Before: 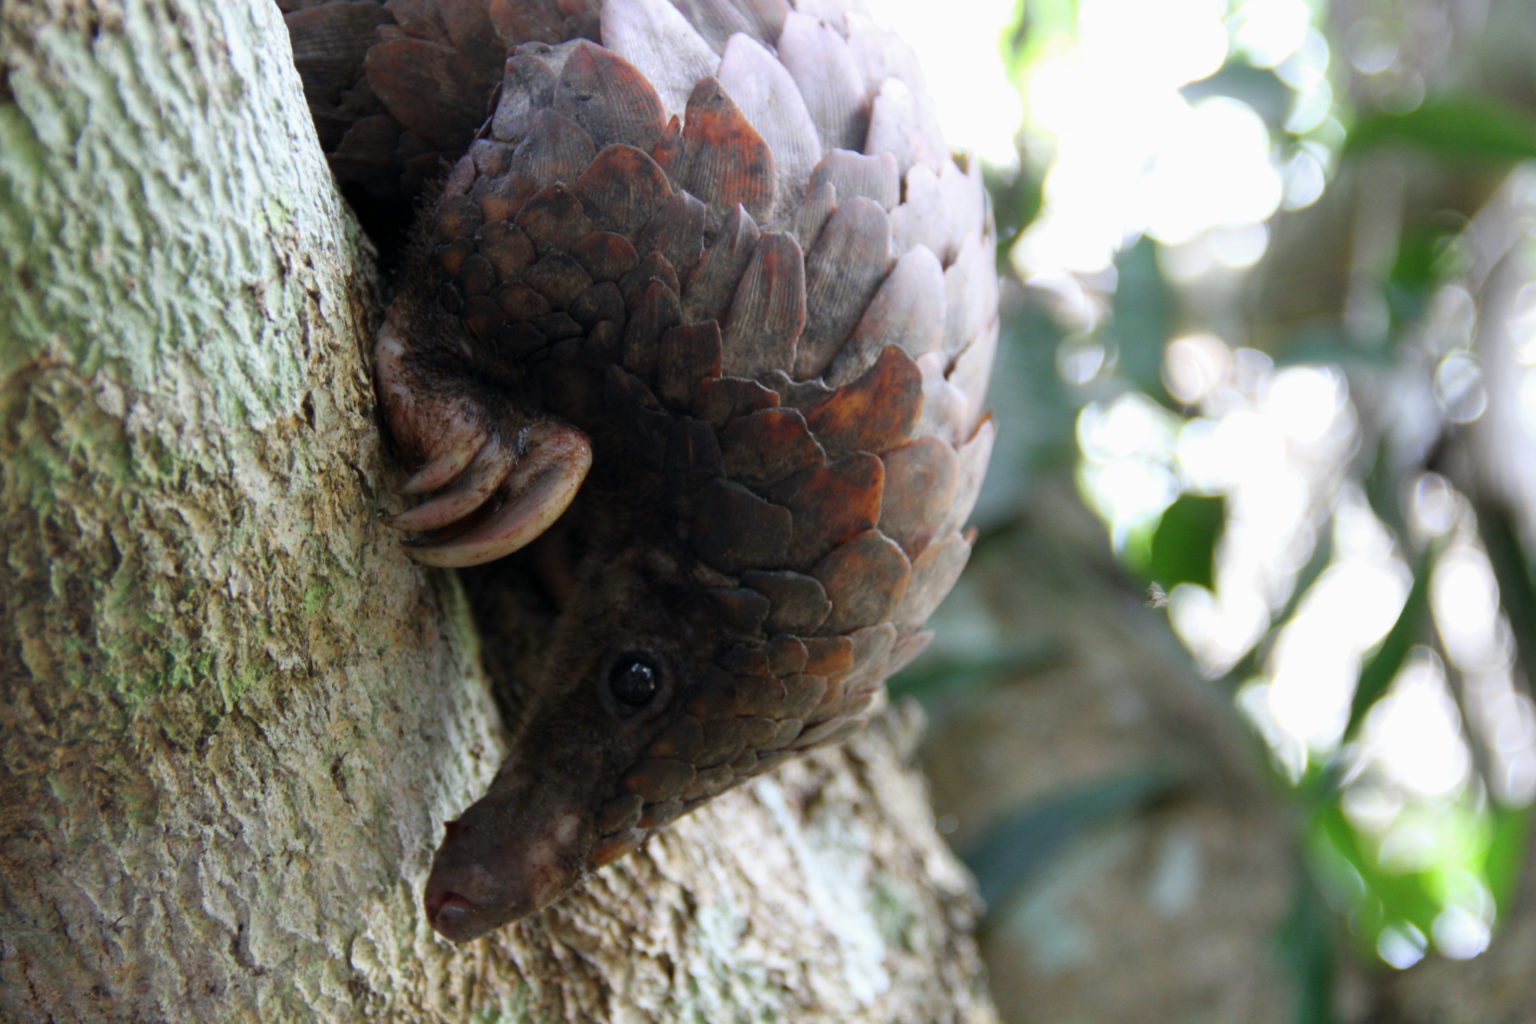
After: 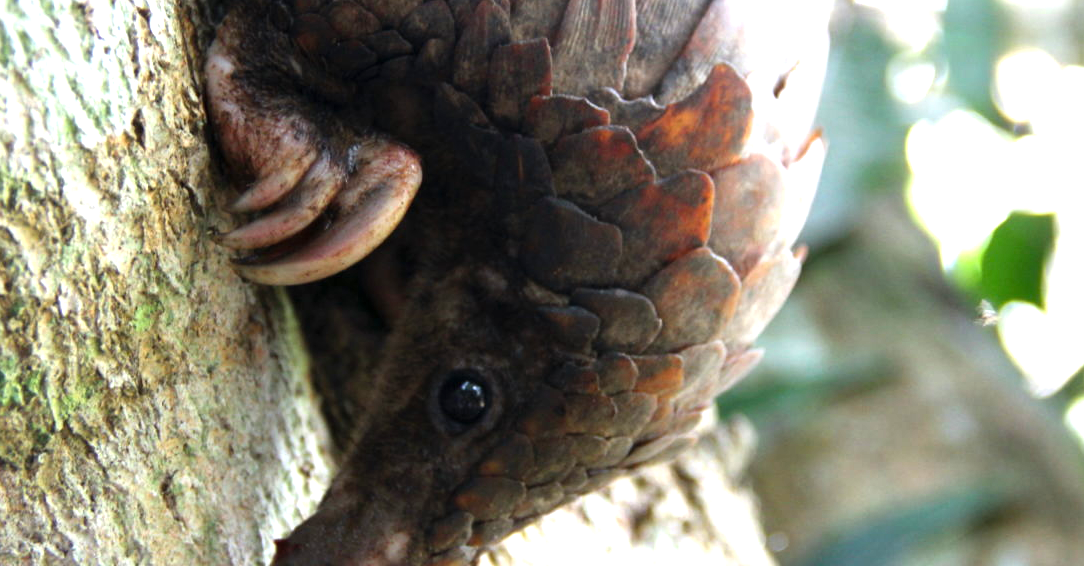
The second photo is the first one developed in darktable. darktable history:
crop: left 11.123%, top 27.61%, right 18.3%, bottom 17.034%
levels: levels [0, 0.352, 0.703]
